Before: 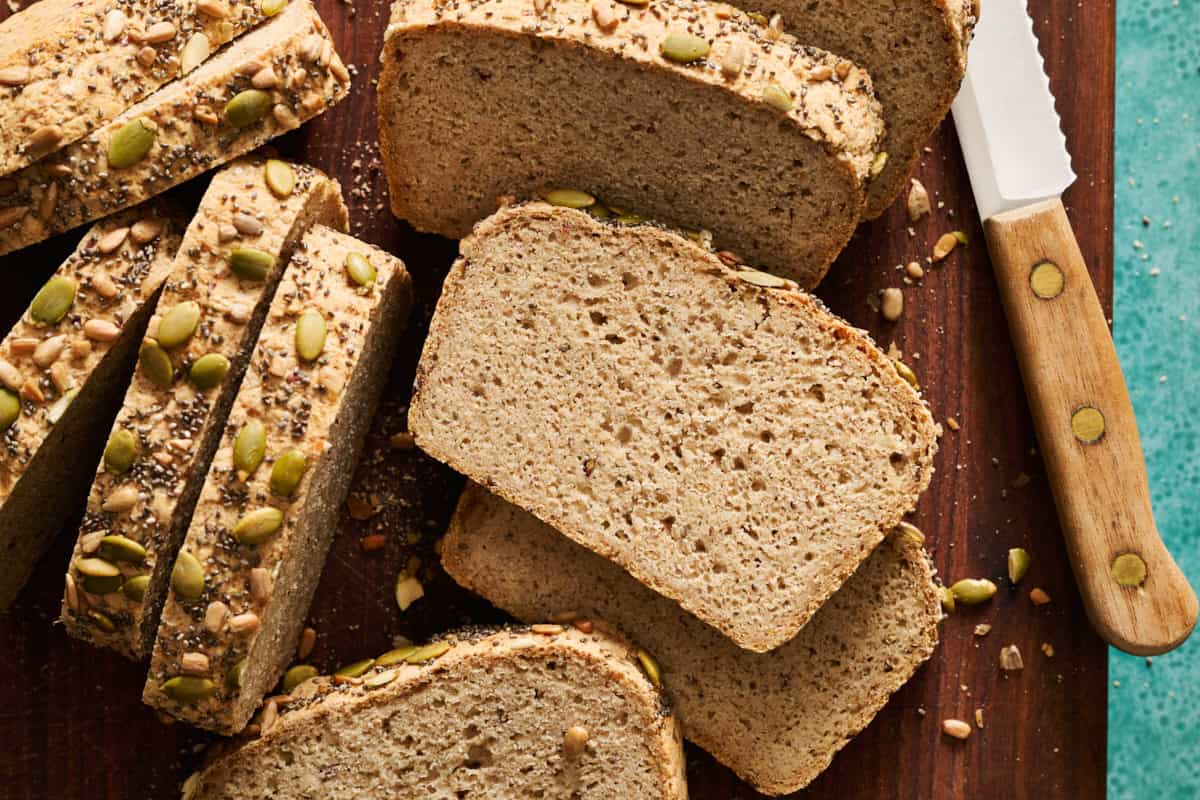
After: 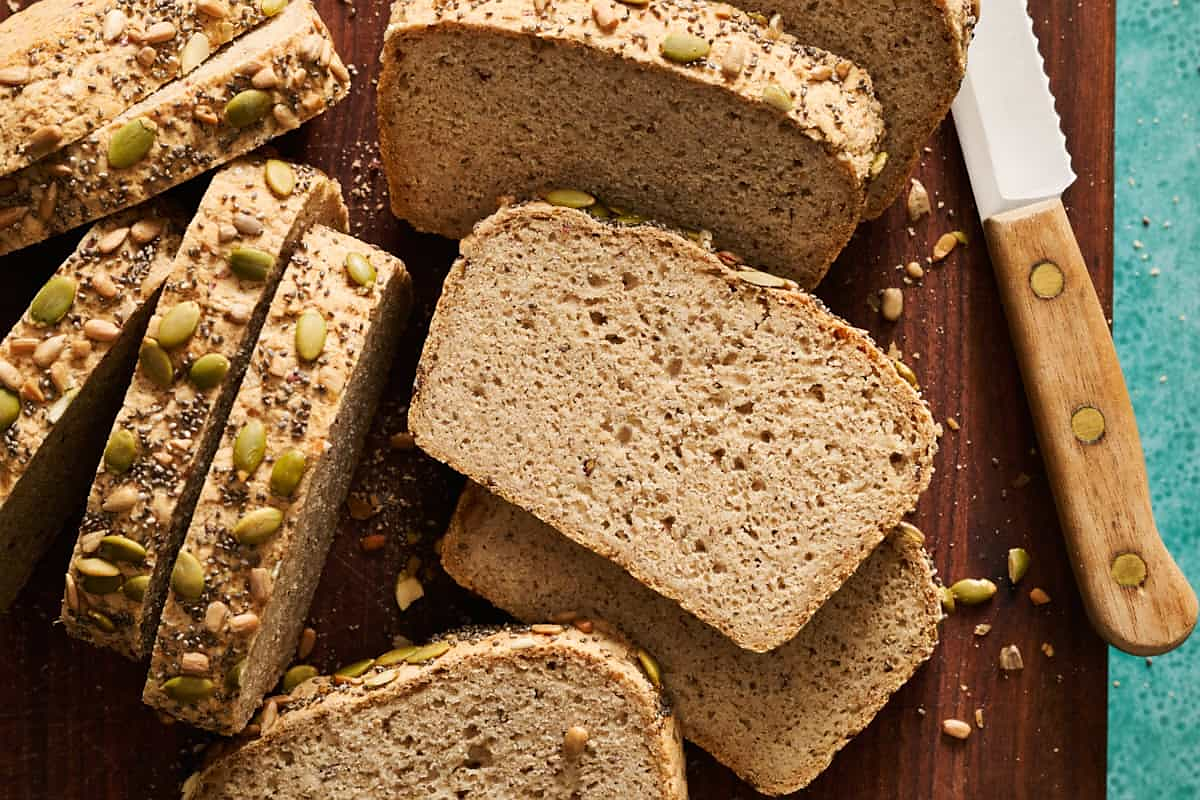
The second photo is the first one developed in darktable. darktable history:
sharpen: radius 1.051, threshold 1.01
